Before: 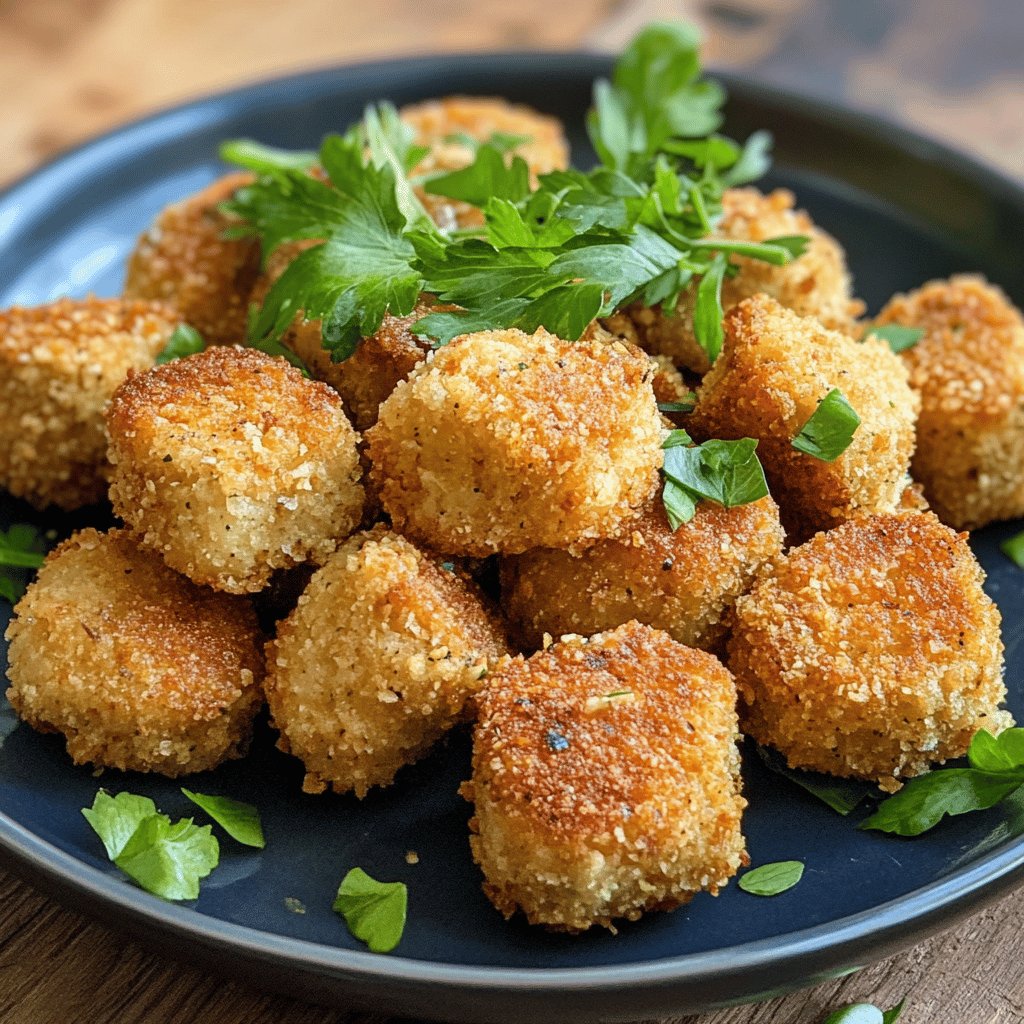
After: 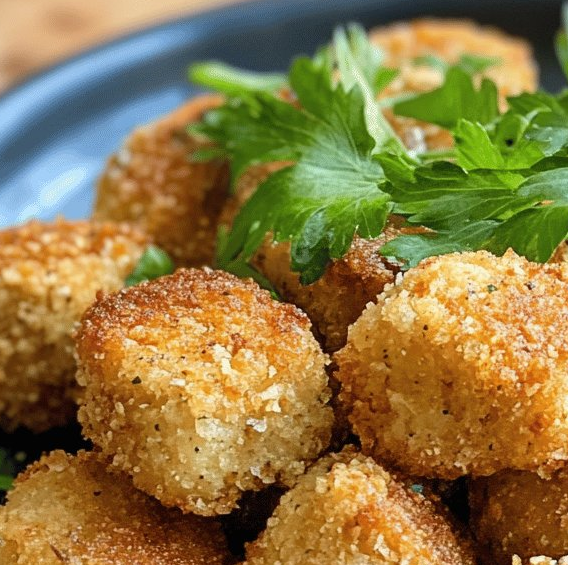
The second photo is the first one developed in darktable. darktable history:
crop and rotate: left 3.051%, top 7.666%, right 41.418%, bottom 37.089%
